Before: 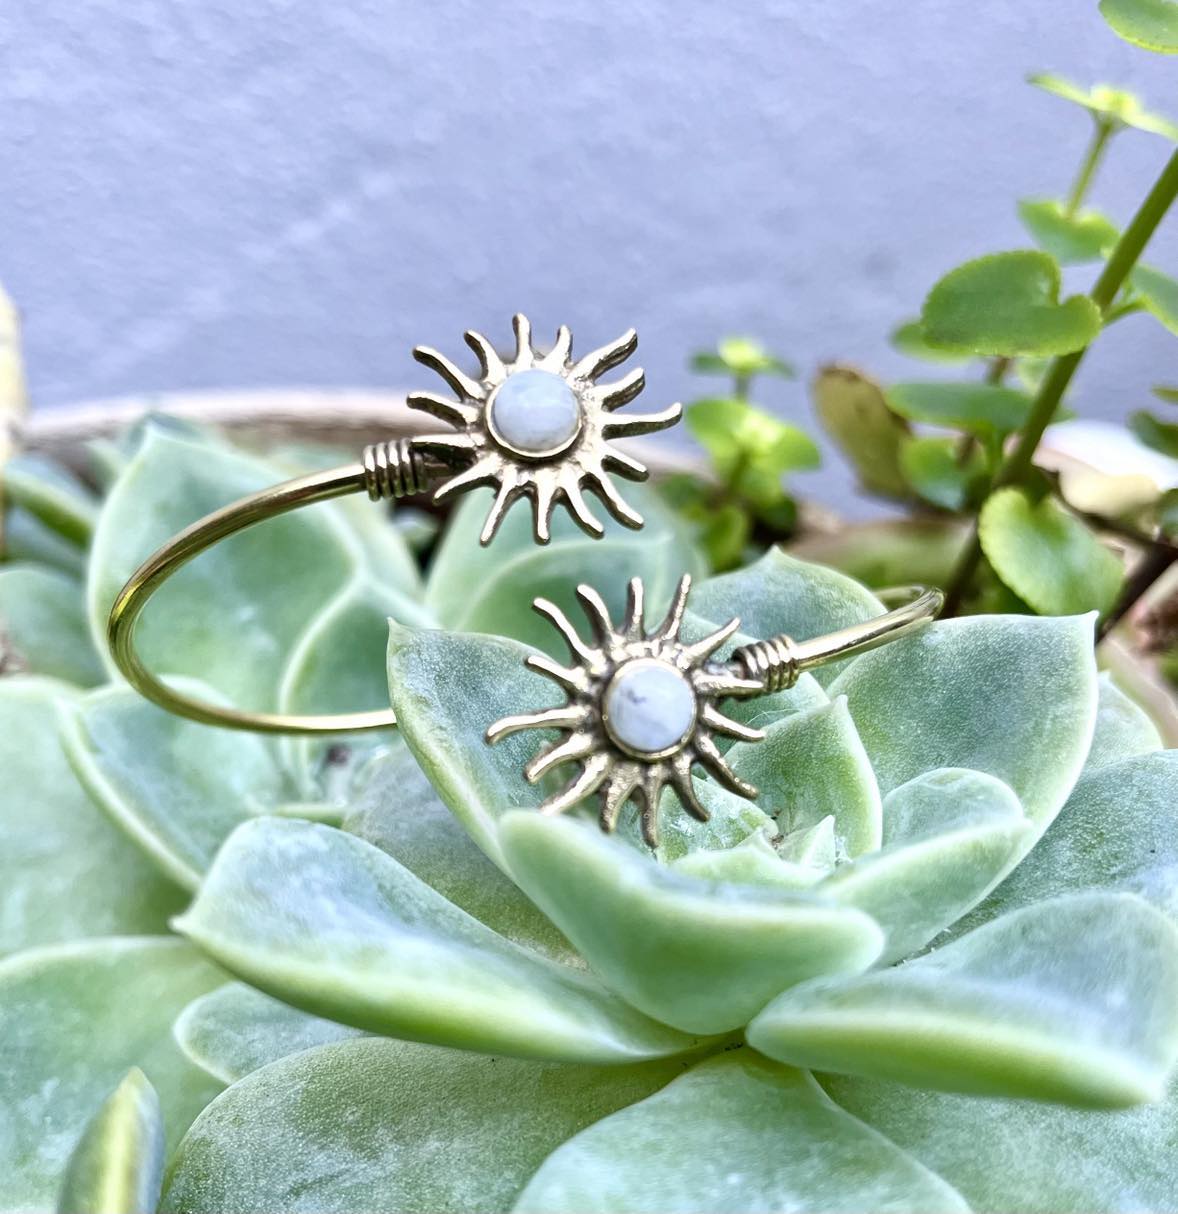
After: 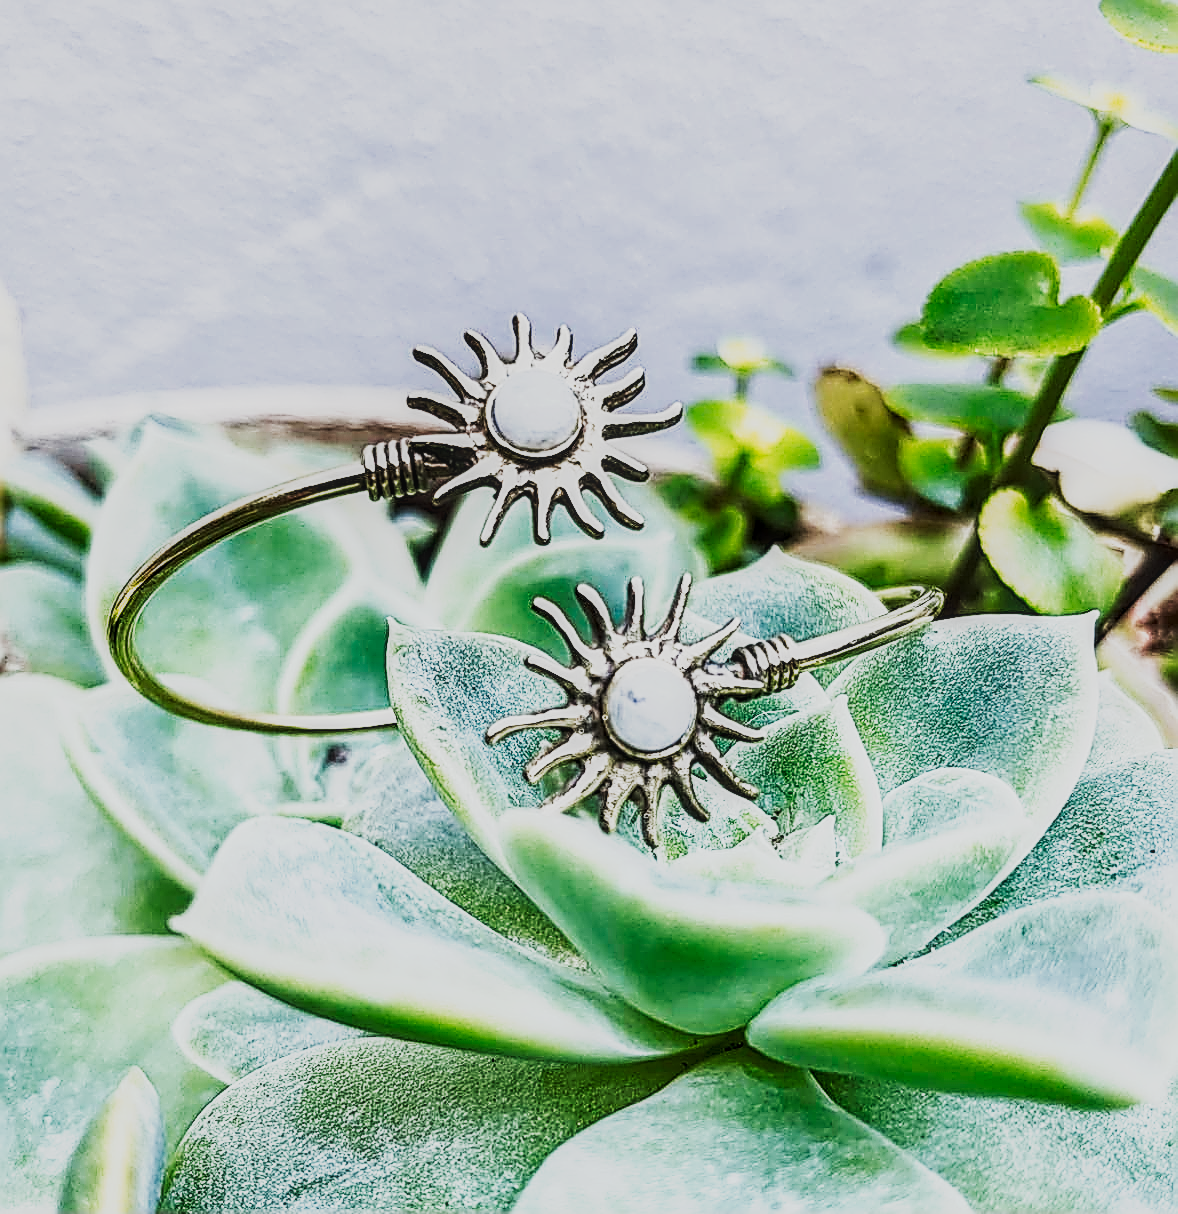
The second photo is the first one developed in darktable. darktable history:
local contrast: highlights 60%, shadows 62%, detail 160%
sharpen: amount 1.992
exposure: exposure 0.203 EV, compensate exposure bias true, compensate highlight preservation false
tone curve: curves: ch0 [(0, 0.148) (0.191, 0.225) (0.39, 0.373) (0.669, 0.716) (0.847, 0.818) (1, 0.839)], preserve colors none
